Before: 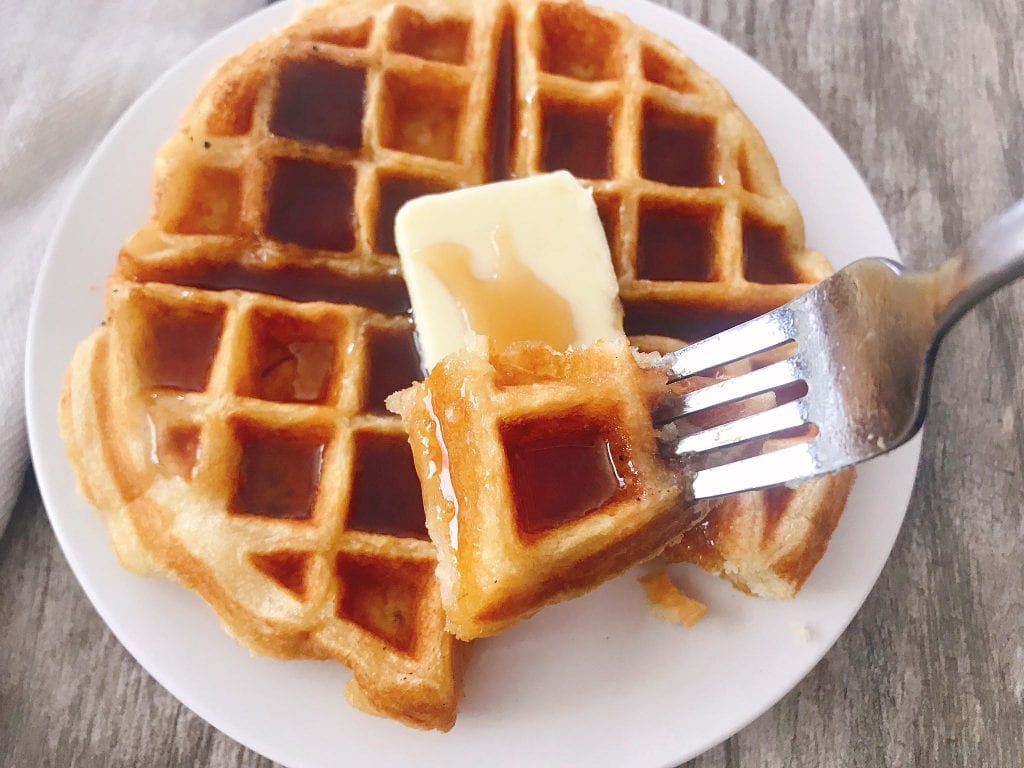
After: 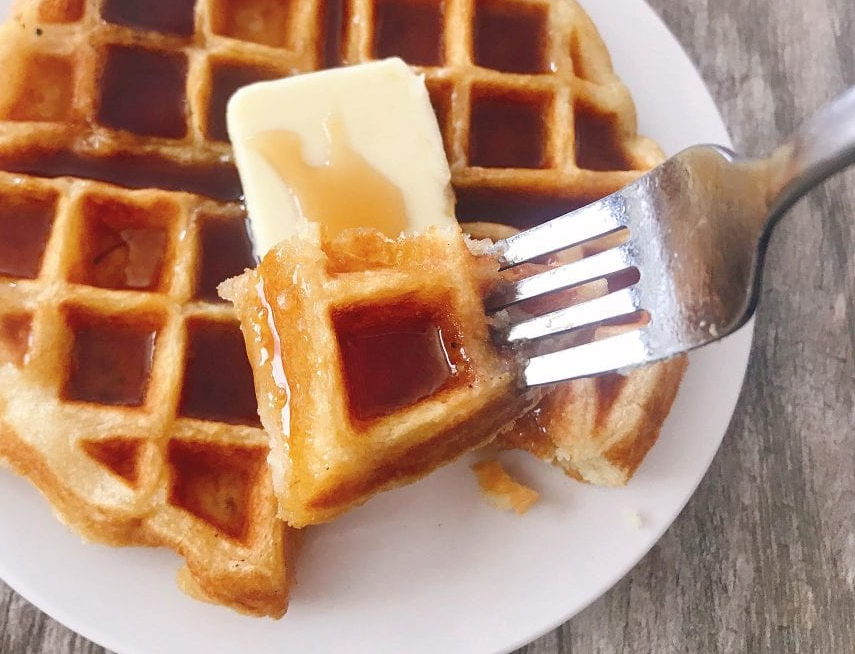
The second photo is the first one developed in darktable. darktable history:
crop: left 16.443%, top 14.755%
